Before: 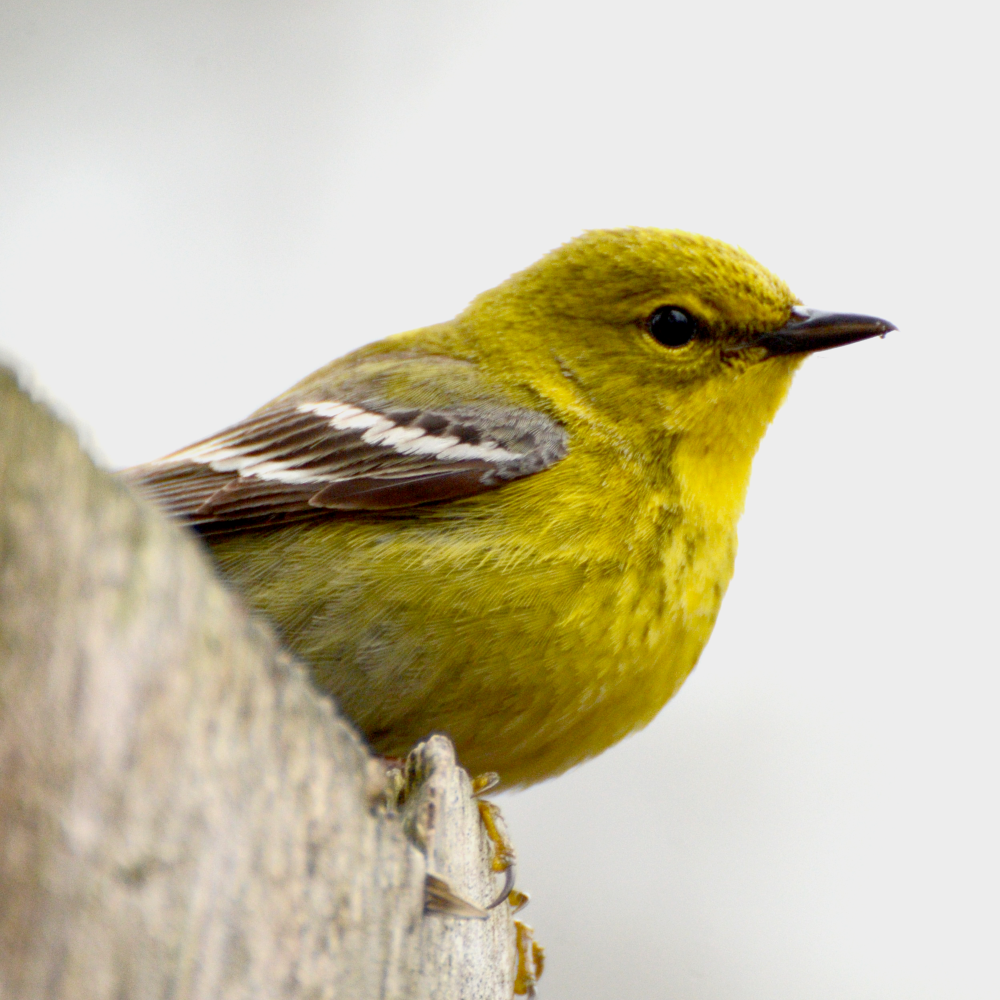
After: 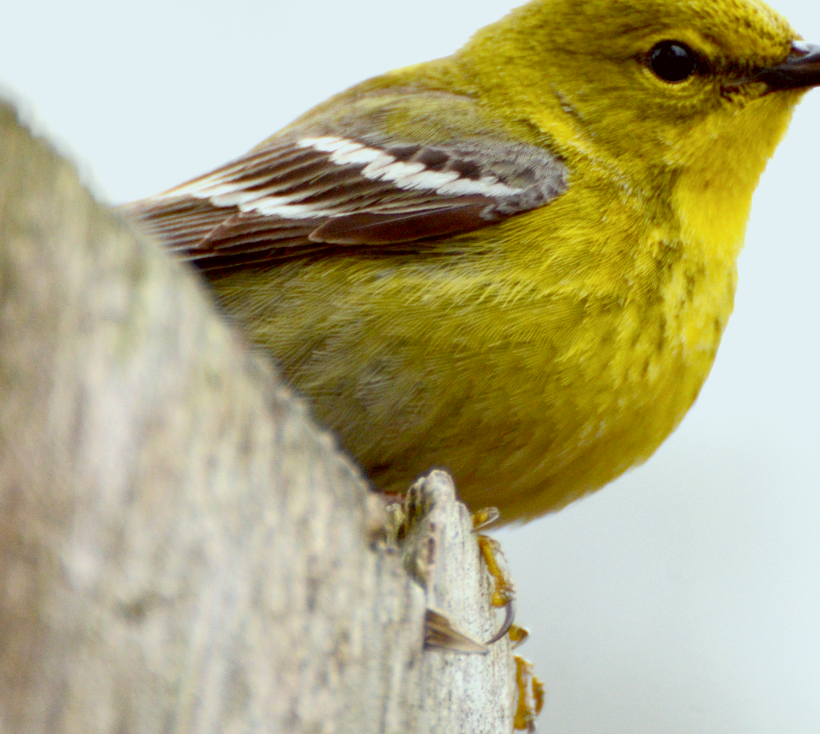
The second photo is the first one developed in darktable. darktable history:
color correction: highlights a* -4.98, highlights b* -3.76, shadows a* 3.83, shadows b* 4.08
crop: top 26.531%, right 17.959%
